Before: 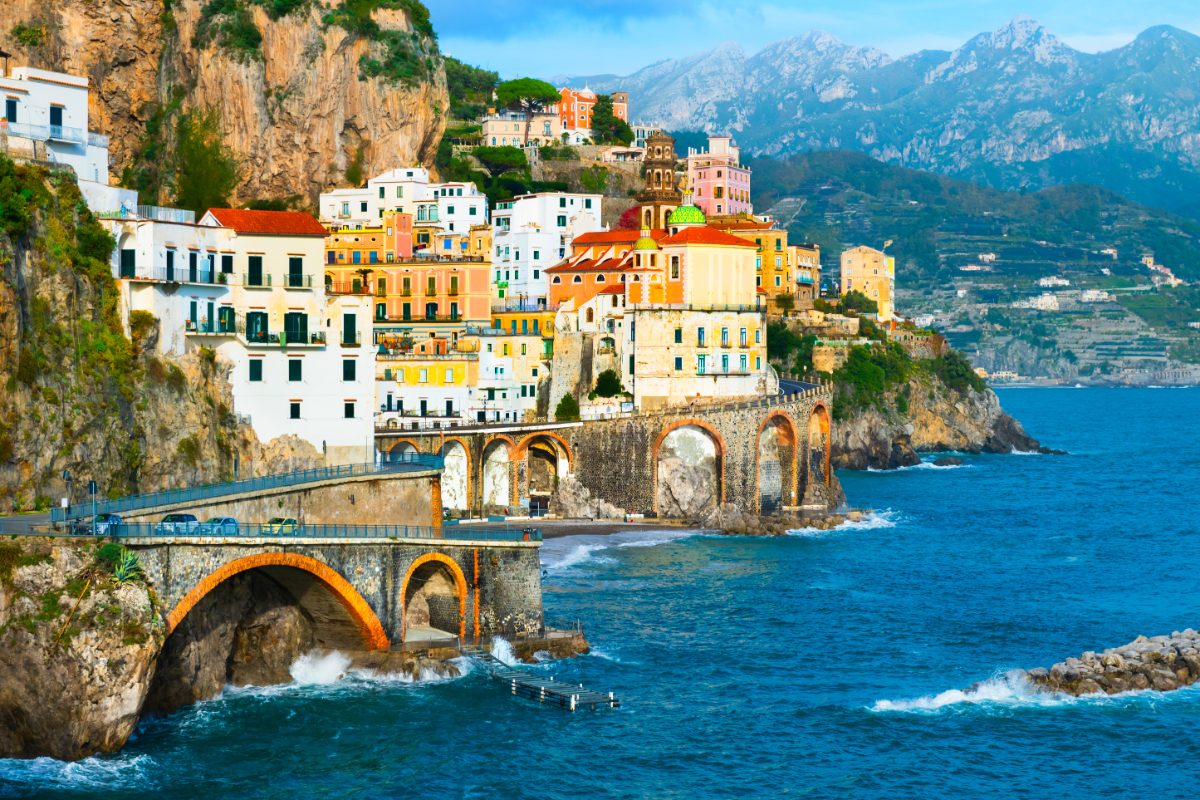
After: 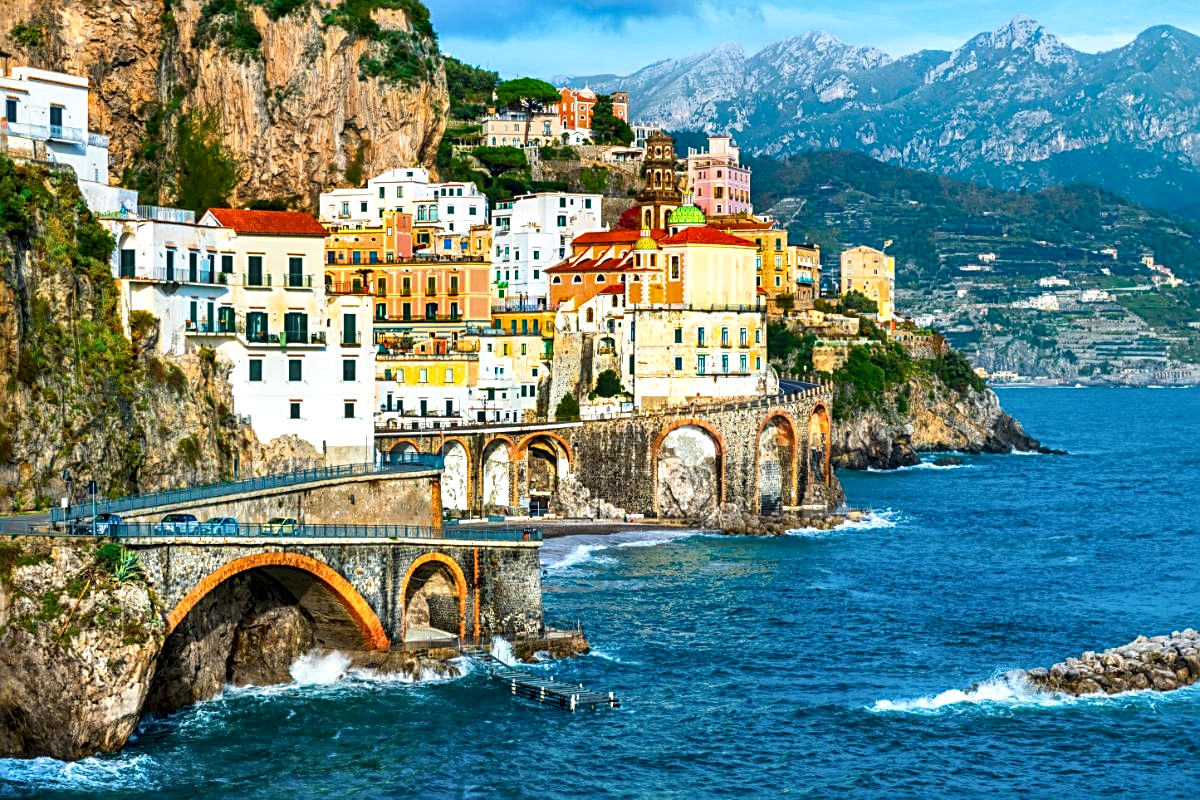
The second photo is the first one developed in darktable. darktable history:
shadows and highlights: low approximation 0.01, soften with gaussian
local contrast: detail 154%
sharpen: radius 2.767
